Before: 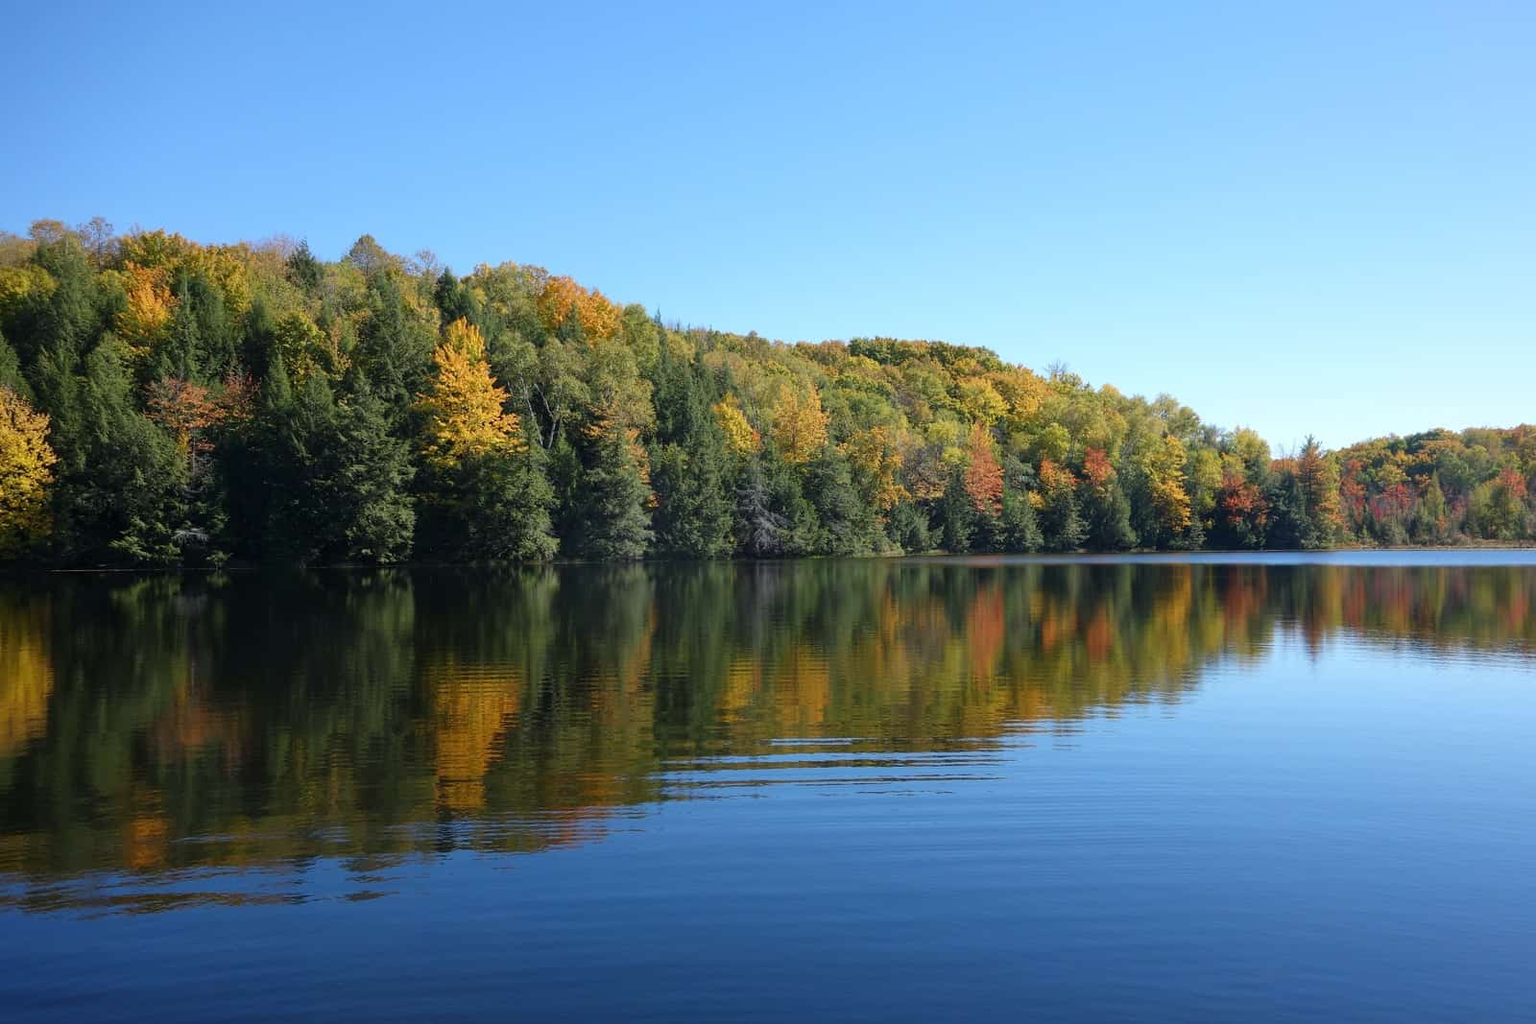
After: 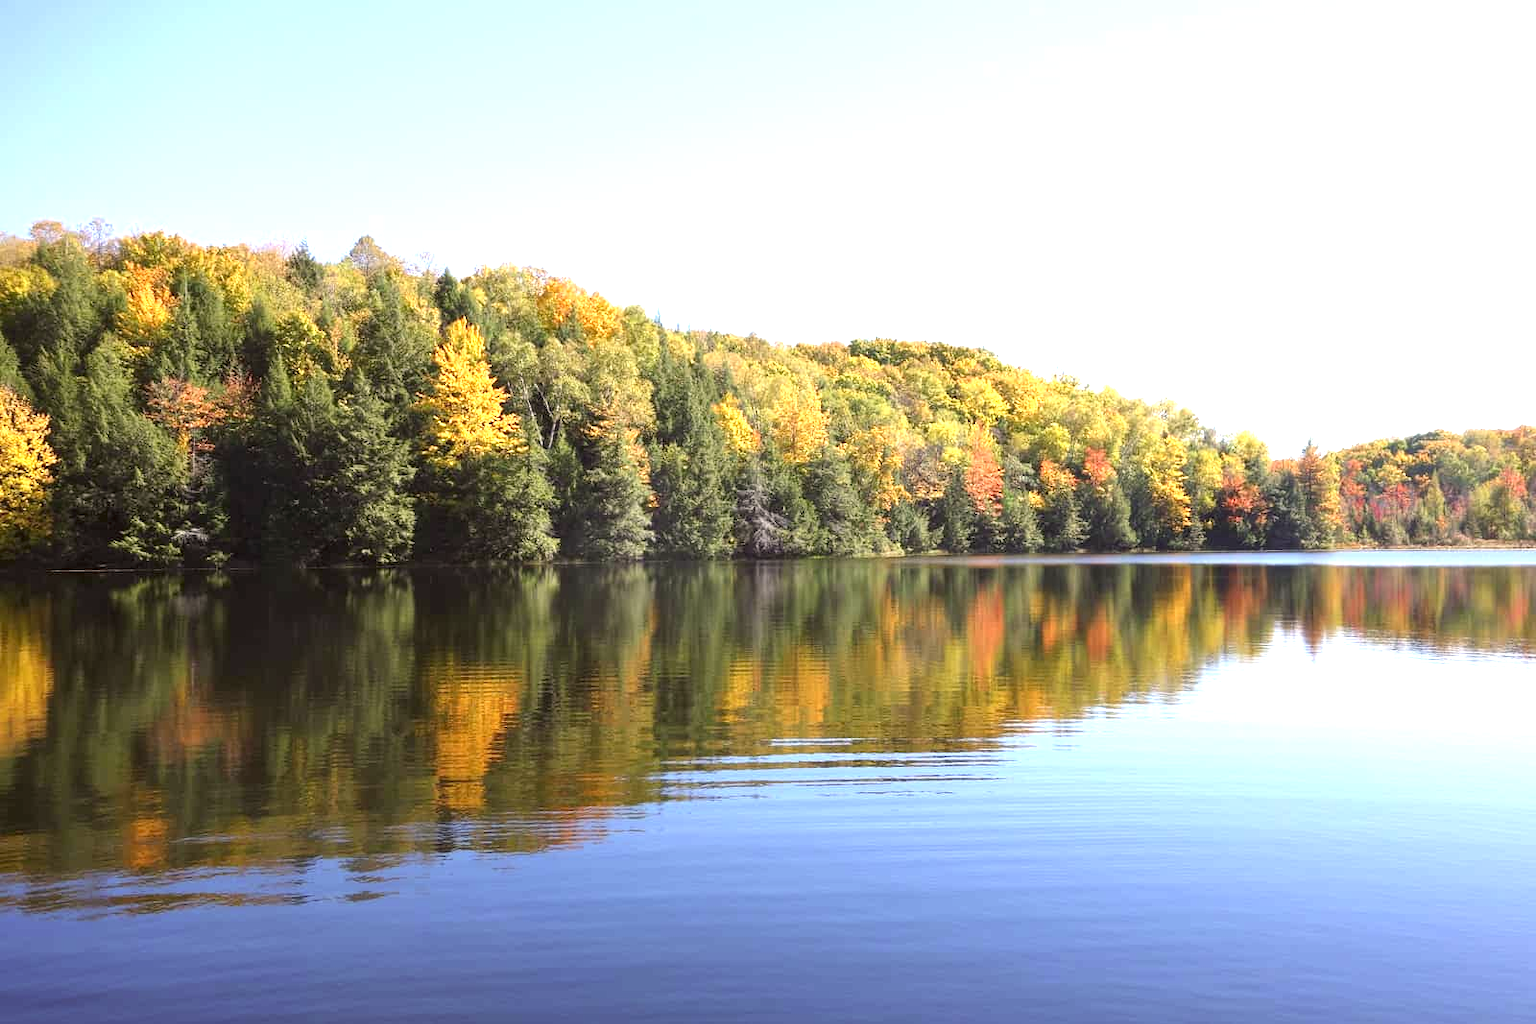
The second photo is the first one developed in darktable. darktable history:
exposure: black level correction 0, exposure 1.45 EV, compensate exposure bias true, compensate highlight preservation false
color correction: highlights a* 6.27, highlights b* 8.19, shadows a* 5.94, shadows b* 7.23, saturation 0.9
